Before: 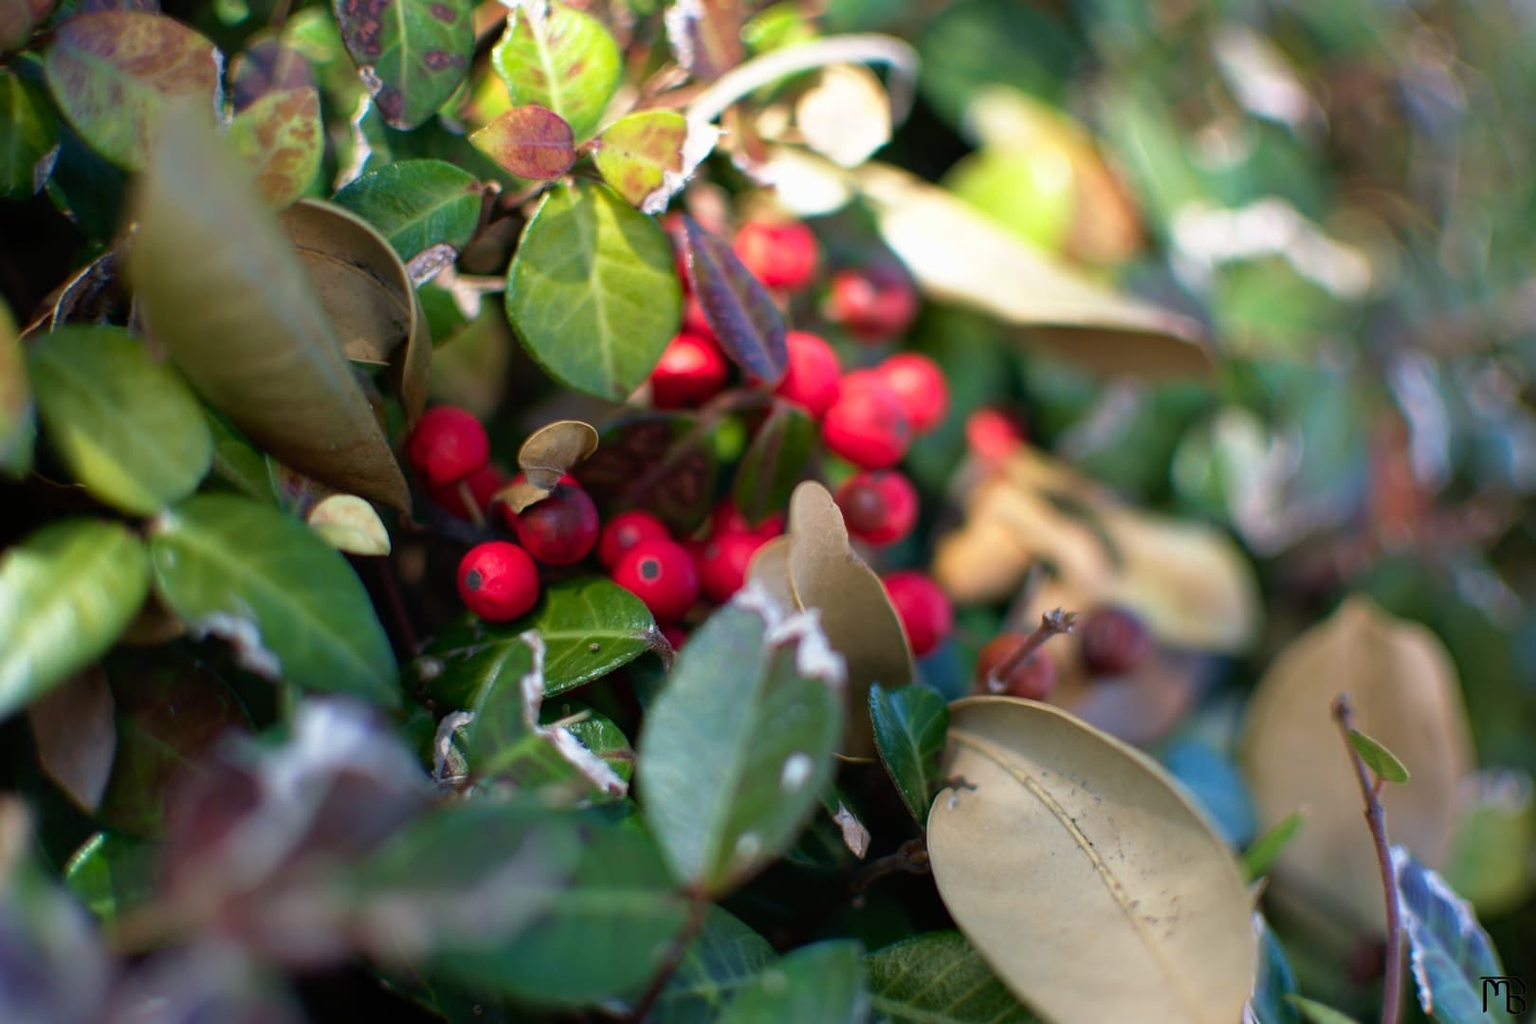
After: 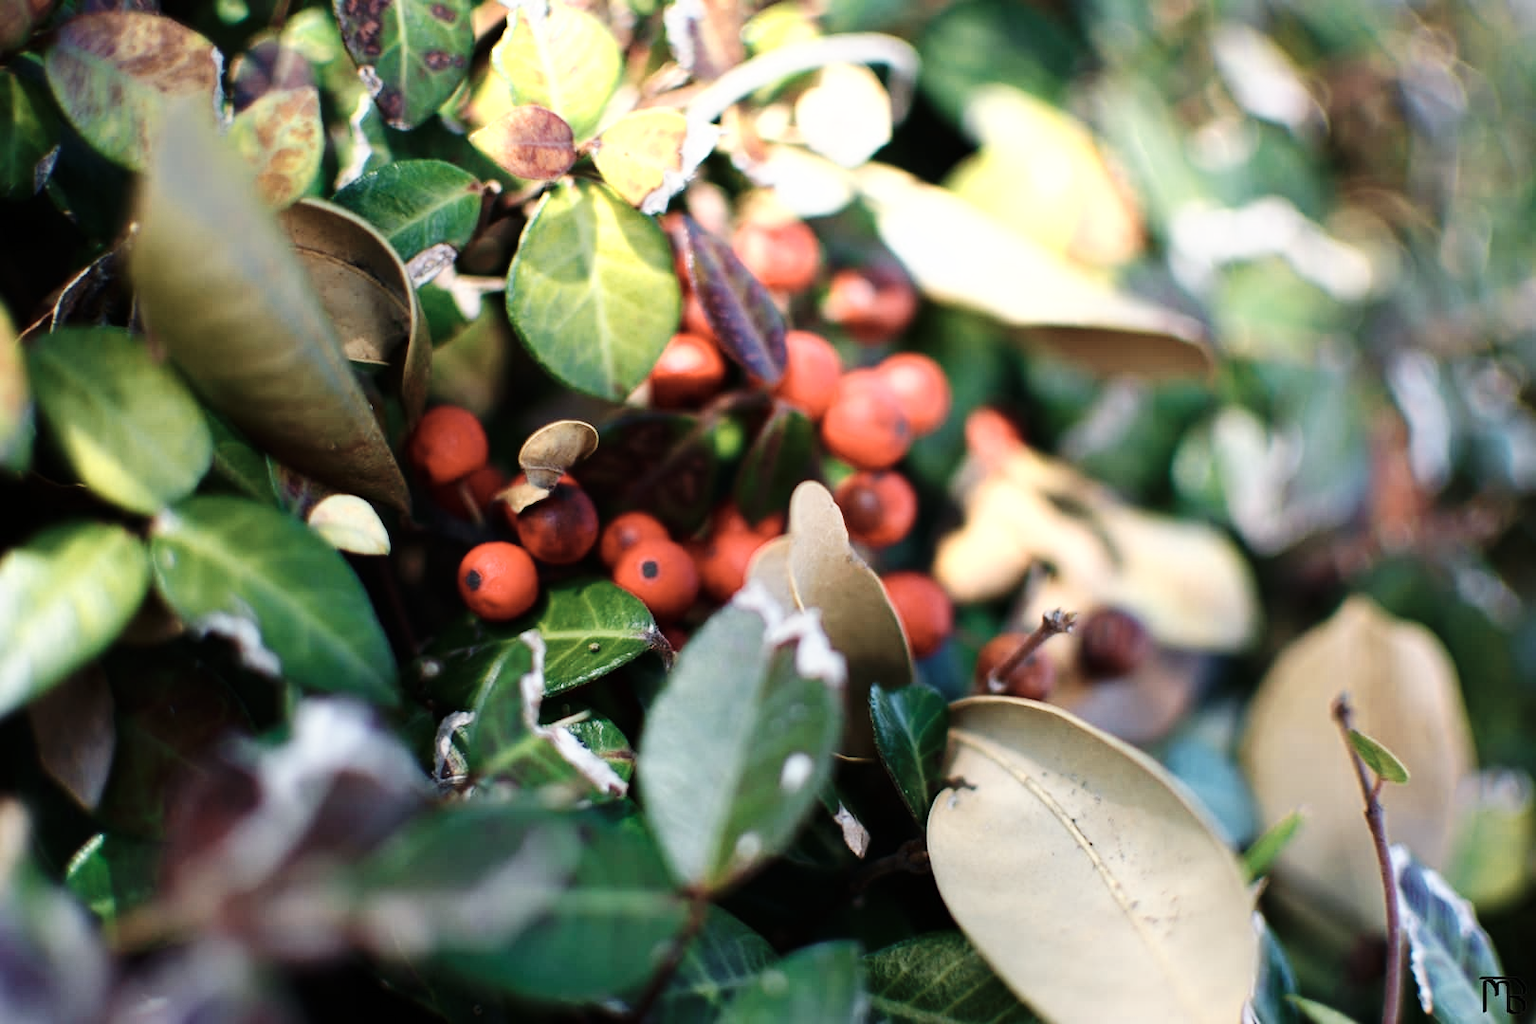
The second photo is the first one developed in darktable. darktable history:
contrast brightness saturation: contrast 0.1, saturation -0.3
color zones: curves: ch0 [(0.018, 0.548) (0.224, 0.64) (0.425, 0.447) (0.675, 0.575) (0.732, 0.579)]; ch1 [(0.066, 0.487) (0.25, 0.5) (0.404, 0.43) (0.75, 0.421) (0.956, 0.421)]; ch2 [(0.044, 0.561) (0.215, 0.465) (0.399, 0.544) (0.465, 0.548) (0.614, 0.447) (0.724, 0.43) (0.882, 0.623) (0.956, 0.632)]
base curve: curves: ch0 [(0, 0) (0.036, 0.025) (0.121, 0.166) (0.206, 0.329) (0.605, 0.79) (1, 1)], preserve colors none
